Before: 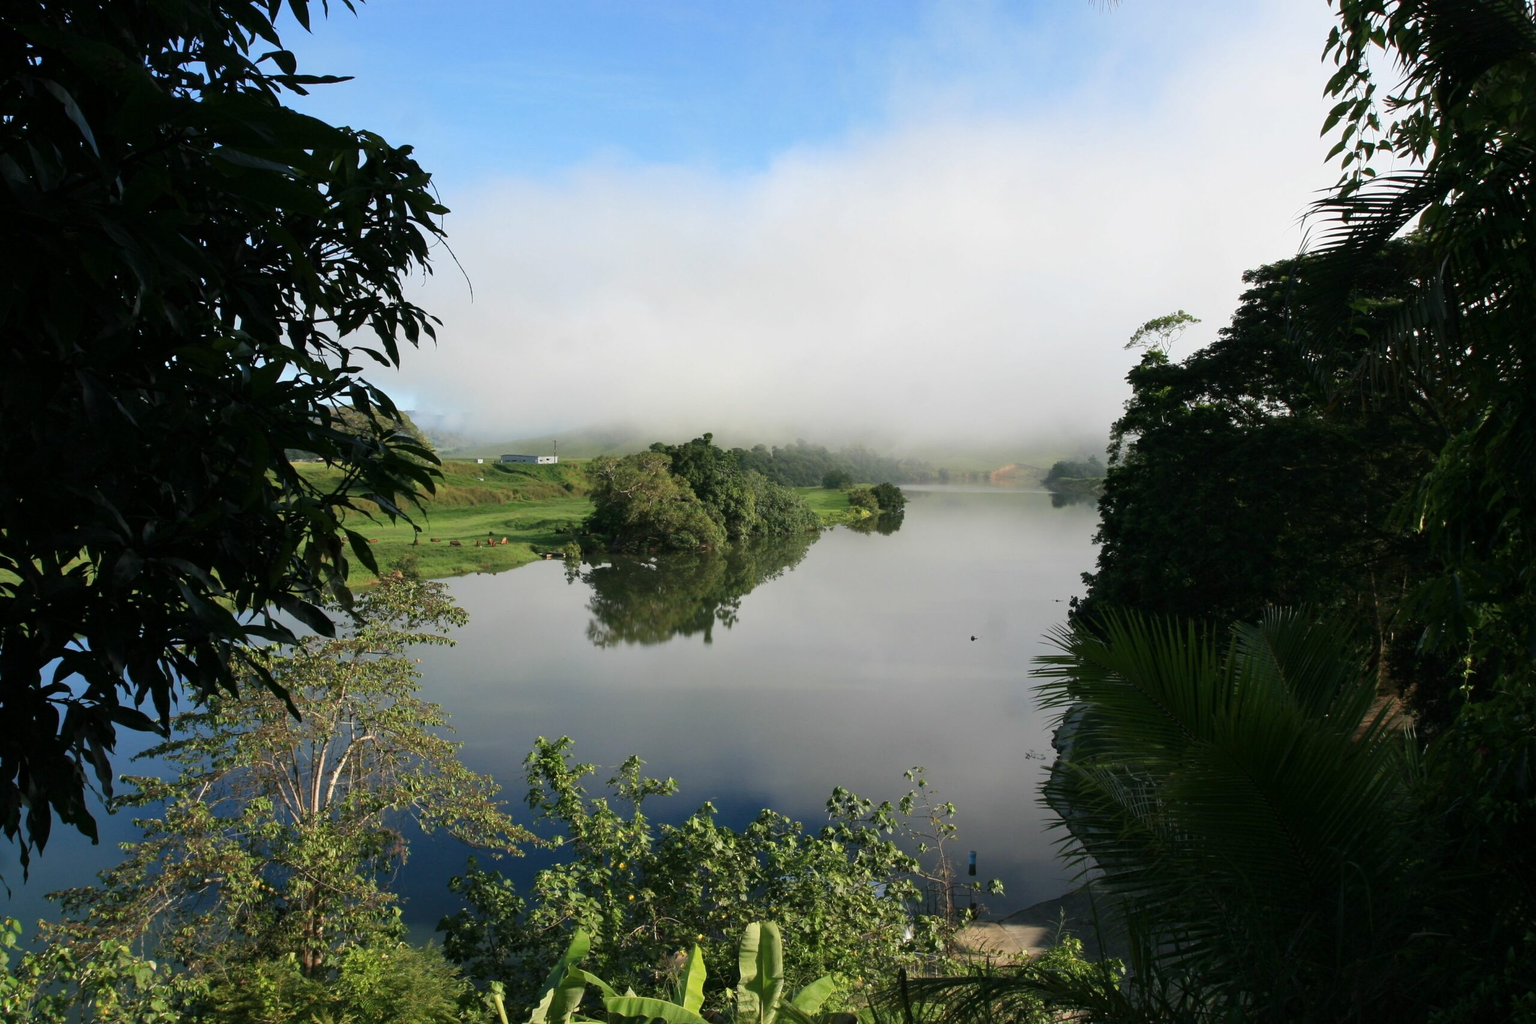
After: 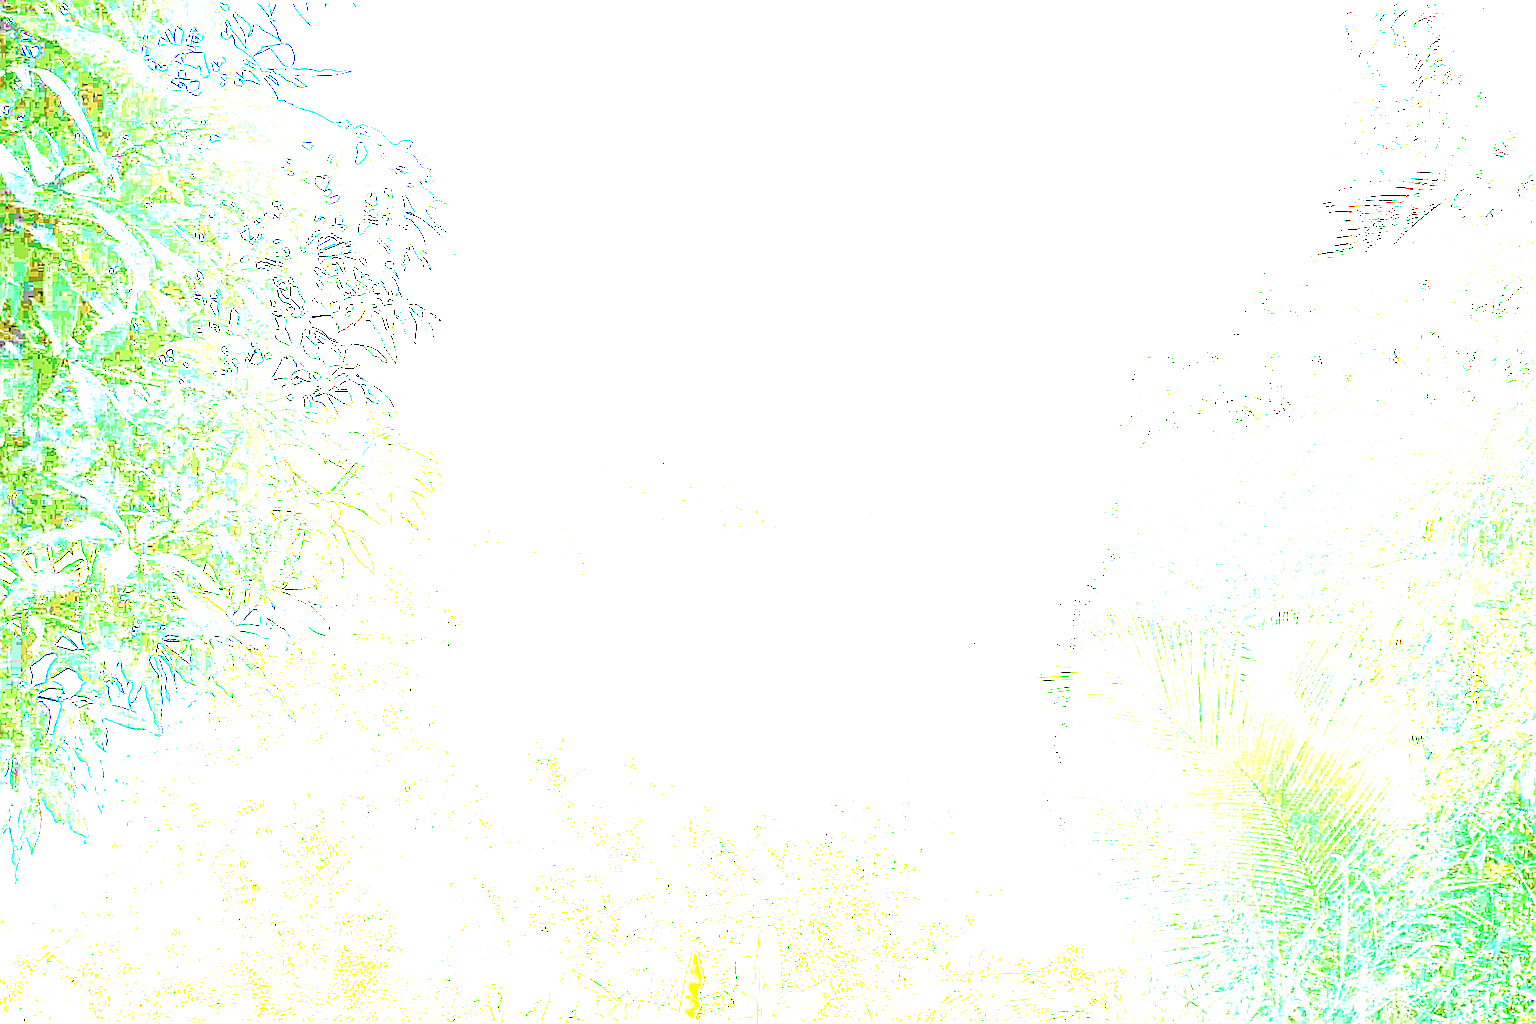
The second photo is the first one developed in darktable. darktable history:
levels: black 0.049%, levels [0, 0.43, 0.984]
sharpen: amount 0.989
exposure: exposure 7.908 EV, compensate highlight preservation false
local contrast: detail 130%
crop and rotate: angle -0.379°
tone equalizer: -8 EV -0.78 EV, -7 EV -0.711 EV, -6 EV -0.57 EV, -5 EV -0.412 EV, -3 EV 0.401 EV, -2 EV 0.6 EV, -1 EV 0.7 EV, +0 EV 0.763 EV
